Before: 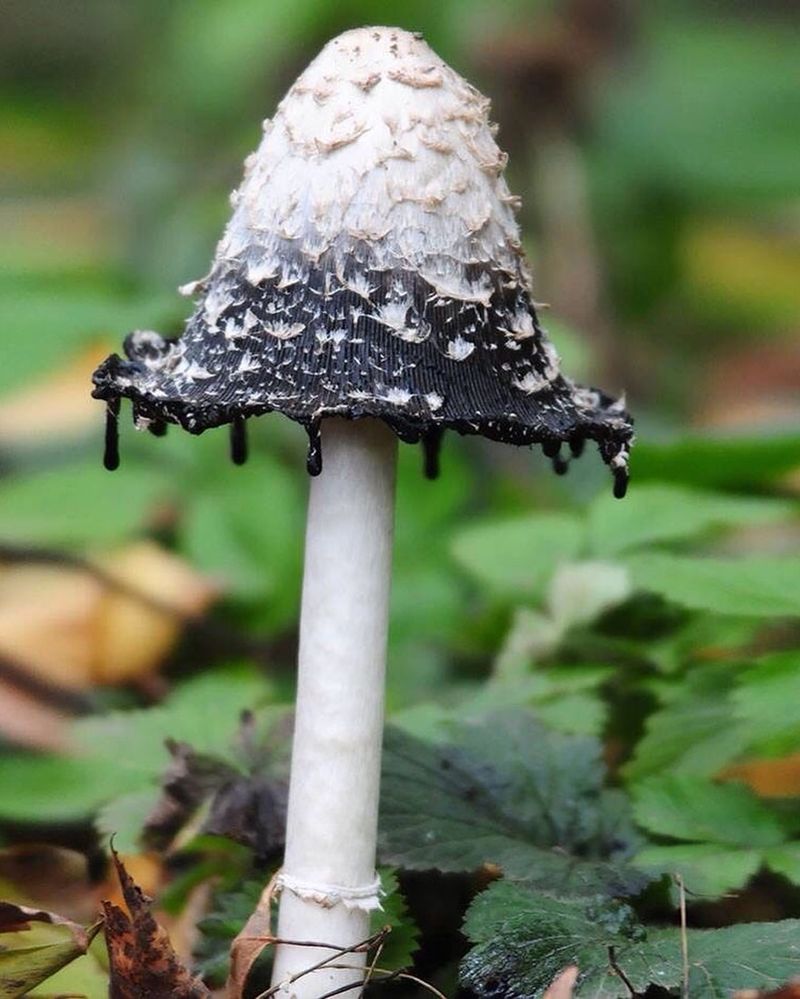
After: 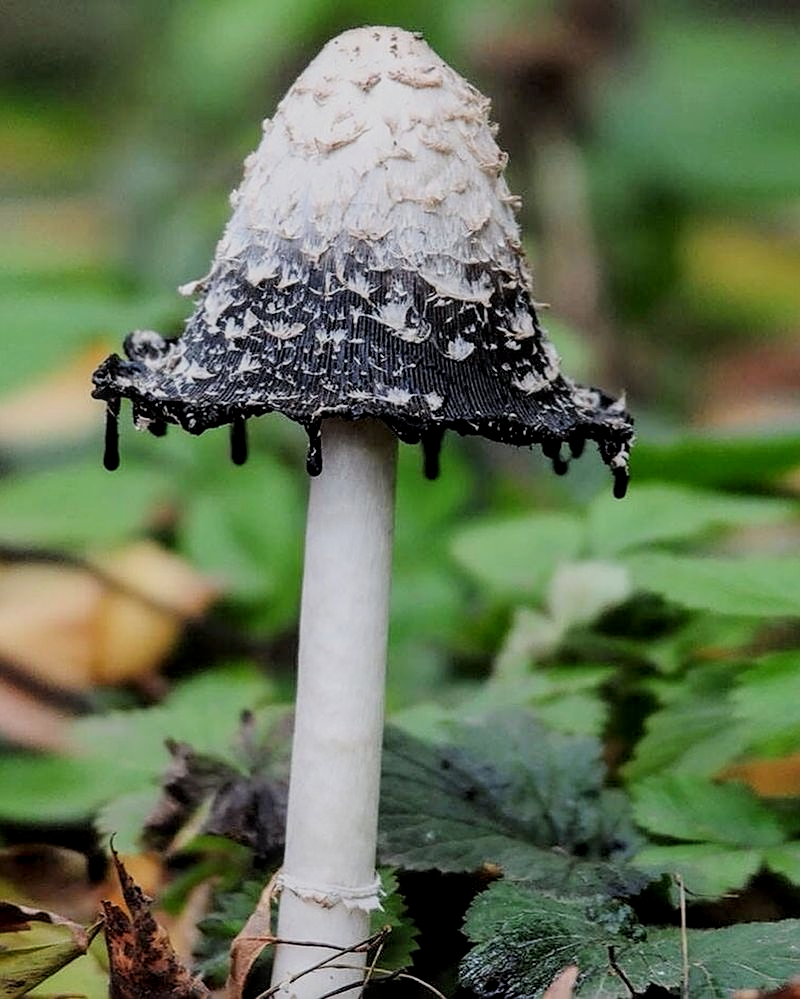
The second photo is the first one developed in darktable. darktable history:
filmic rgb: black relative exposure -7.65 EV, white relative exposure 4.56 EV, hardness 3.61
sharpen: on, module defaults
local contrast: on, module defaults
